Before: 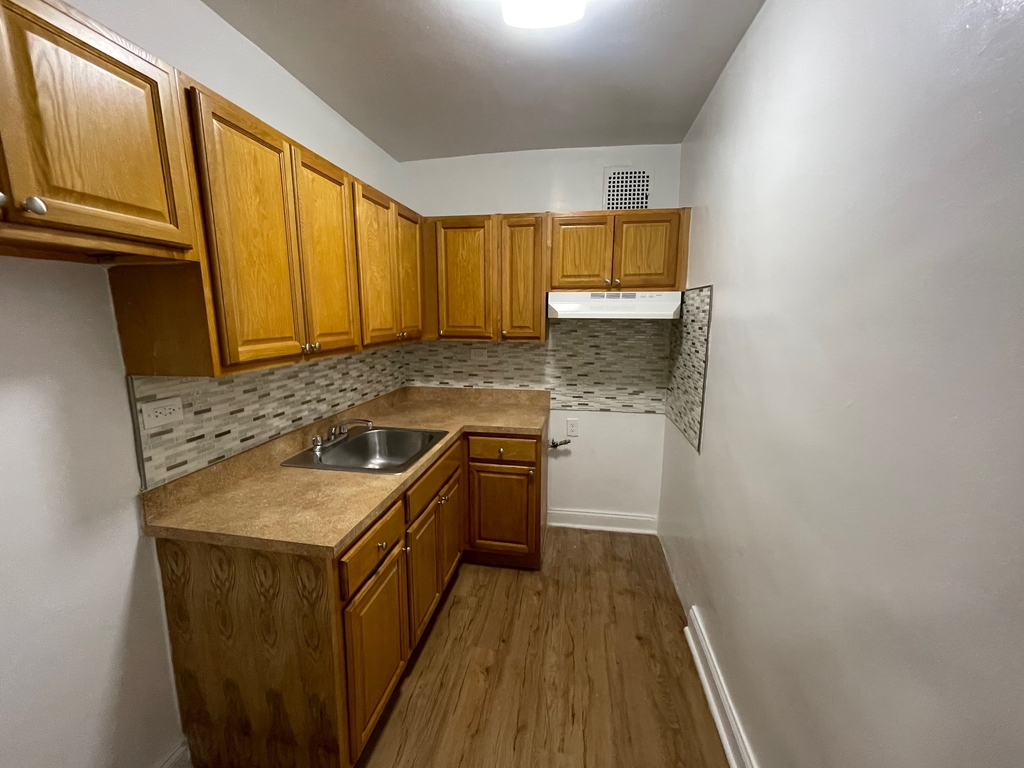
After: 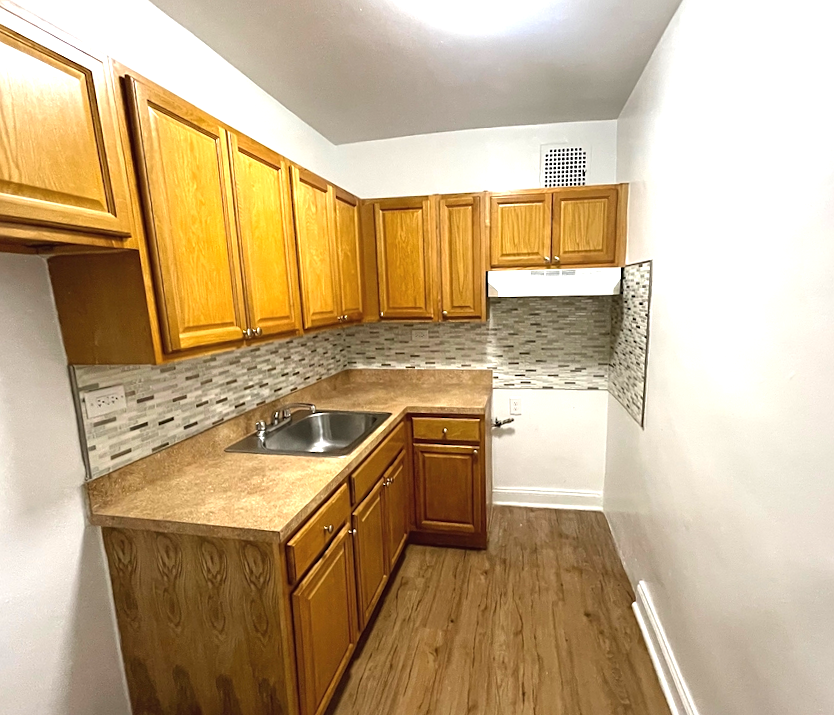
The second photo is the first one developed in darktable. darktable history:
exposure: black level correction -0.001, exposure 1.115 EV, compensate exposure bias true, compensate highlight preservation false
sharpen: amount 0.217
crop and rotate: angle 1.45°, left 4.191%, top 1.08%, right 11.6%, bottom 2.595%
base curve: preserve colors none
